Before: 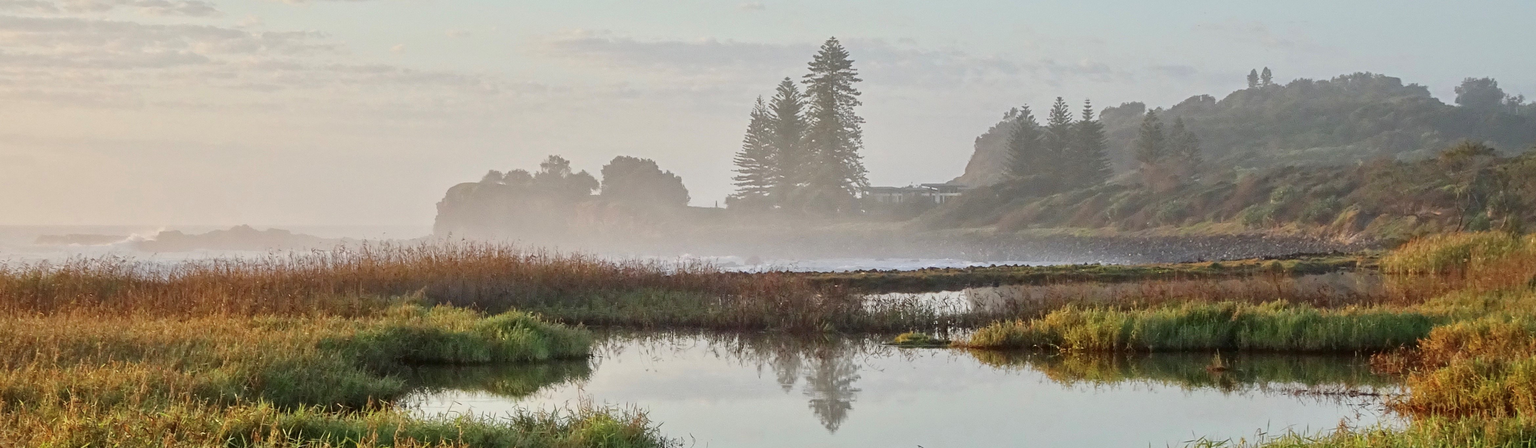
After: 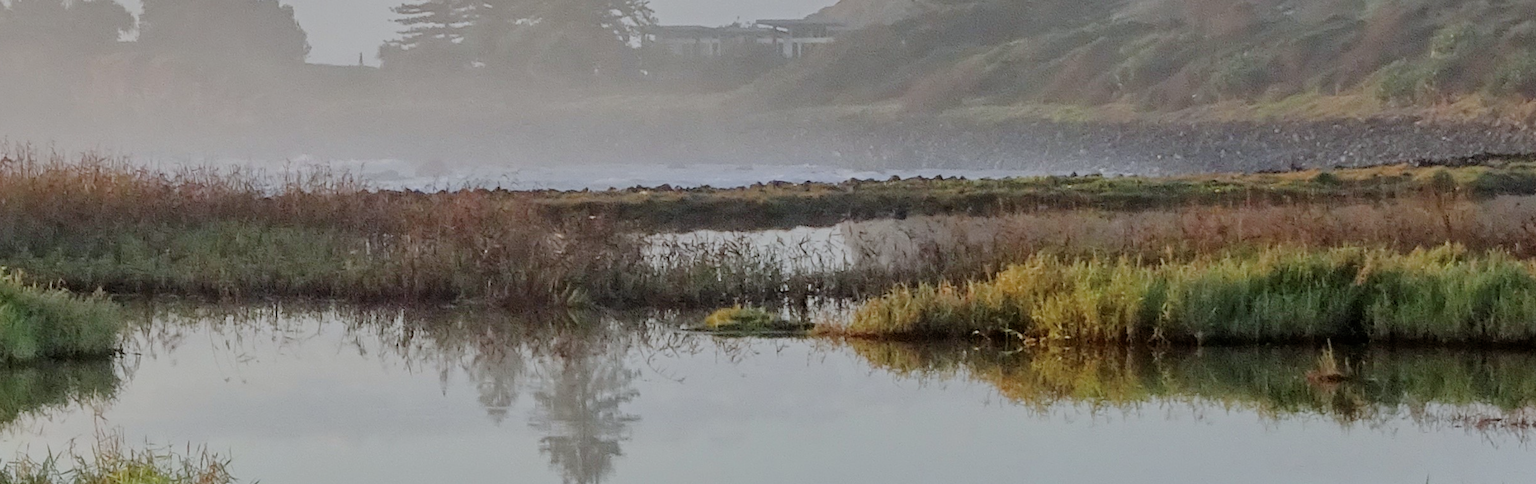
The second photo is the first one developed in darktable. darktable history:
crop: left 34.479%, top 38.822%, right 13.718%, bottom 5.172%
filmic rgb: black relative exposure -6.59 EV, white relative exposure 4.71 EV, hardness 3.13, contrast 0.805
white balance: red 0.976, blue 1.04
